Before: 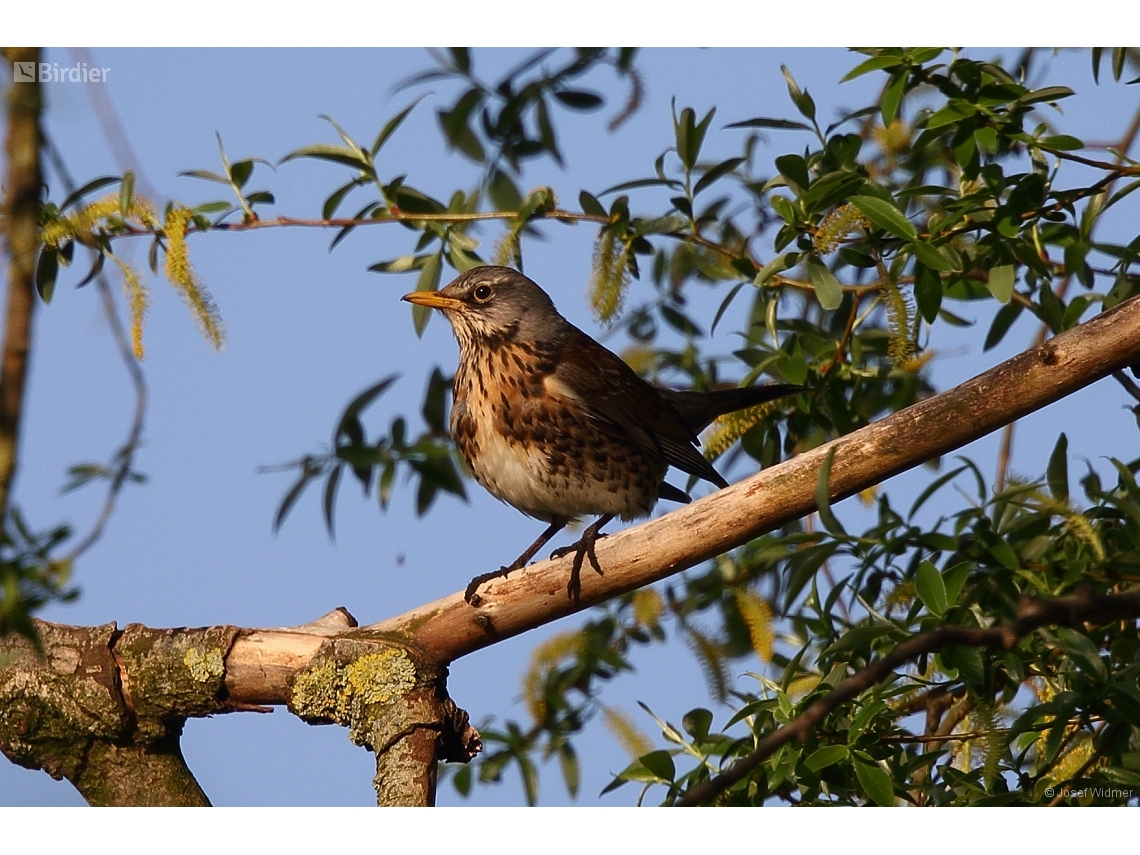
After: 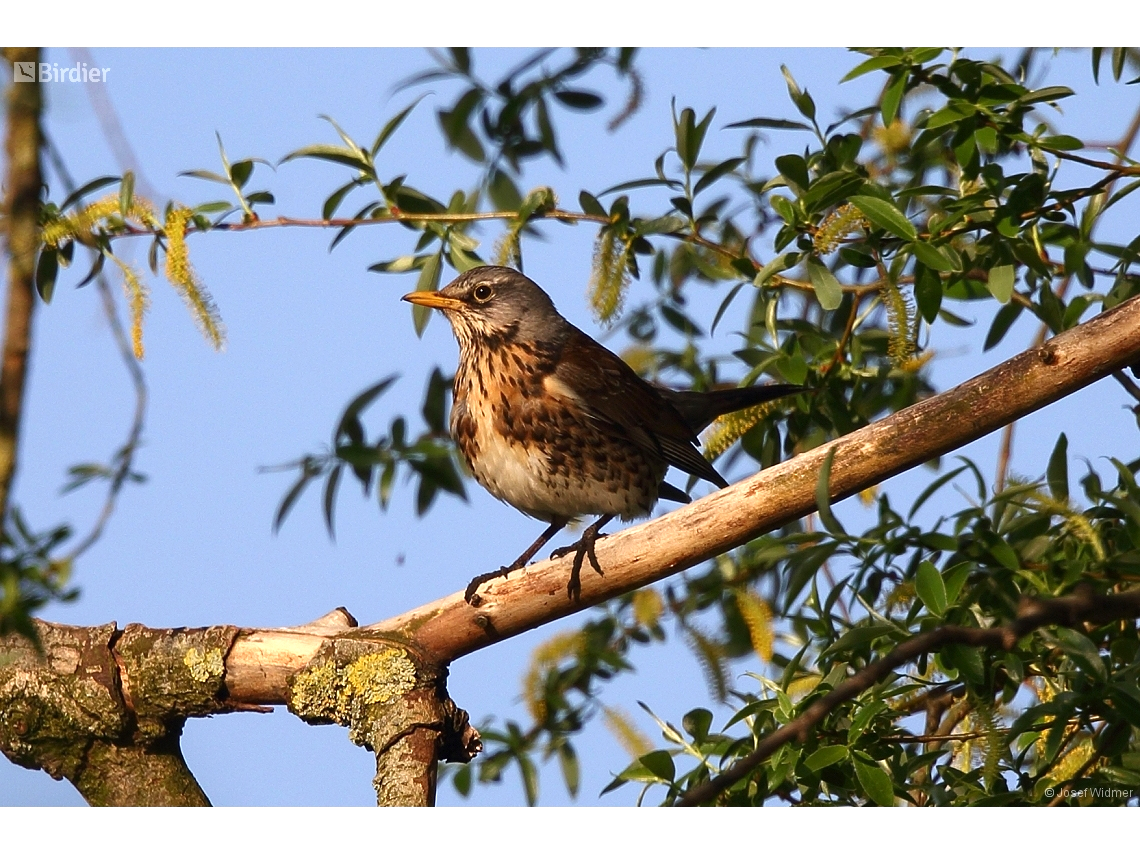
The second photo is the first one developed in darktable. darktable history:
exposure: exposure 0.52 EV, compensate highlight preservation false
